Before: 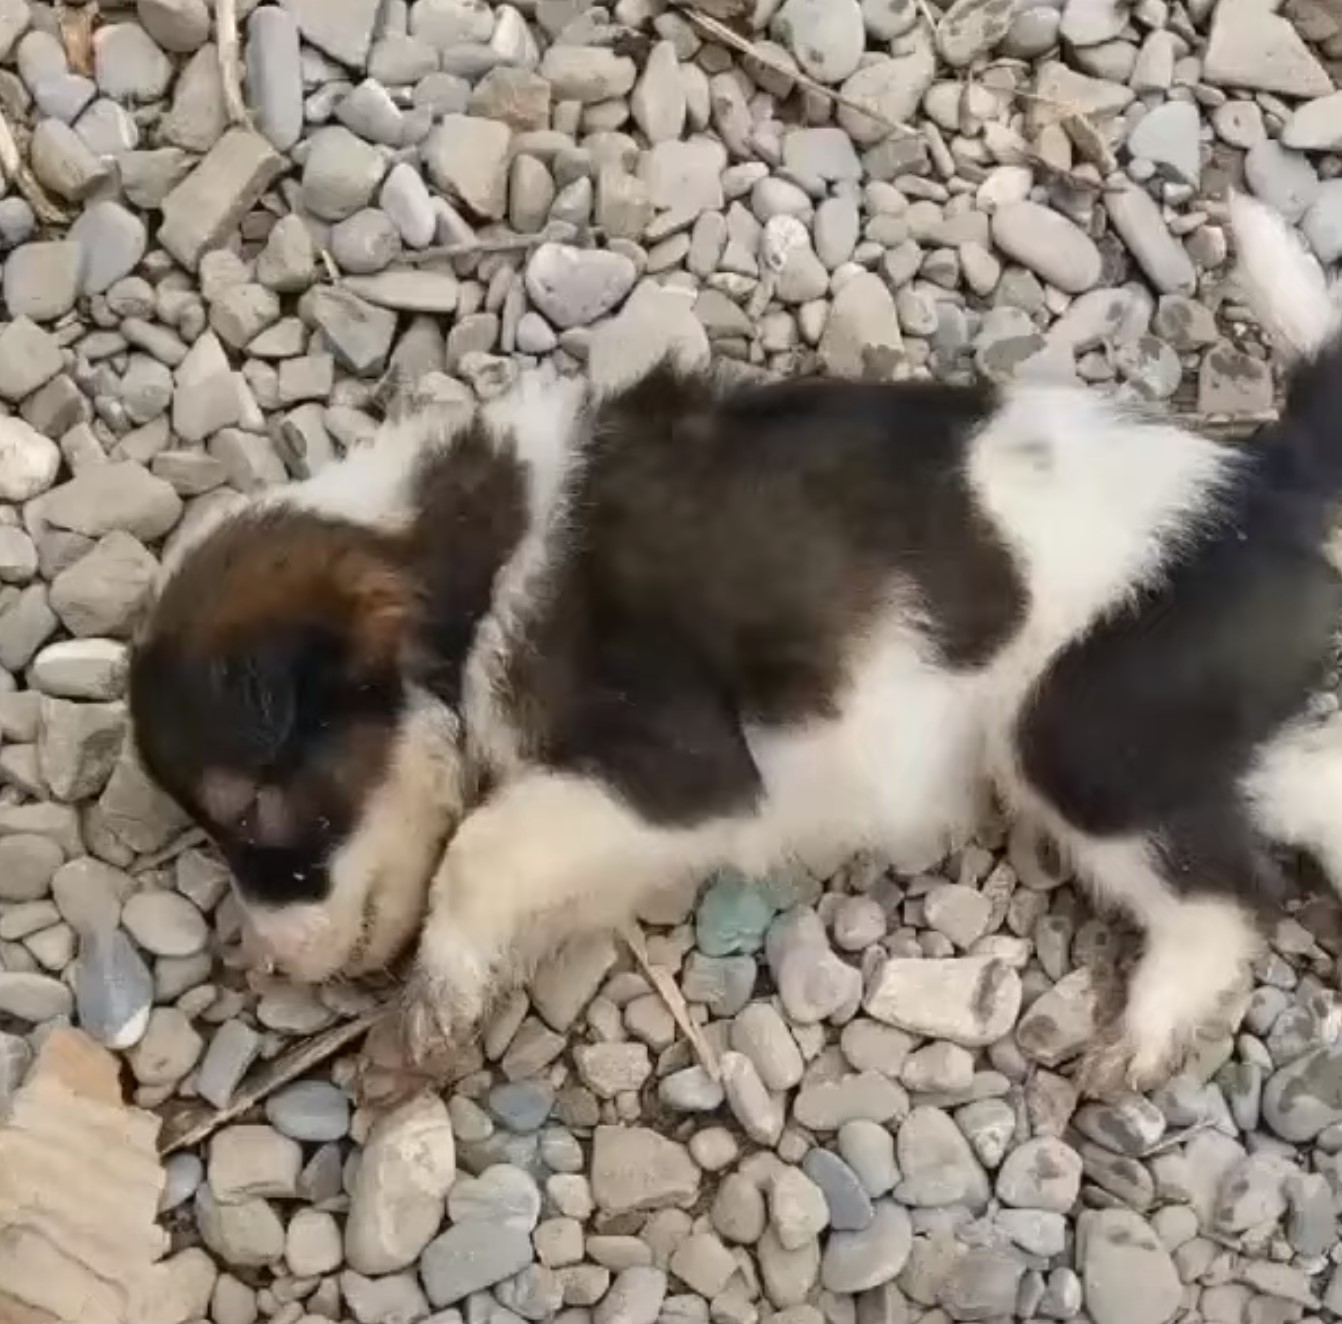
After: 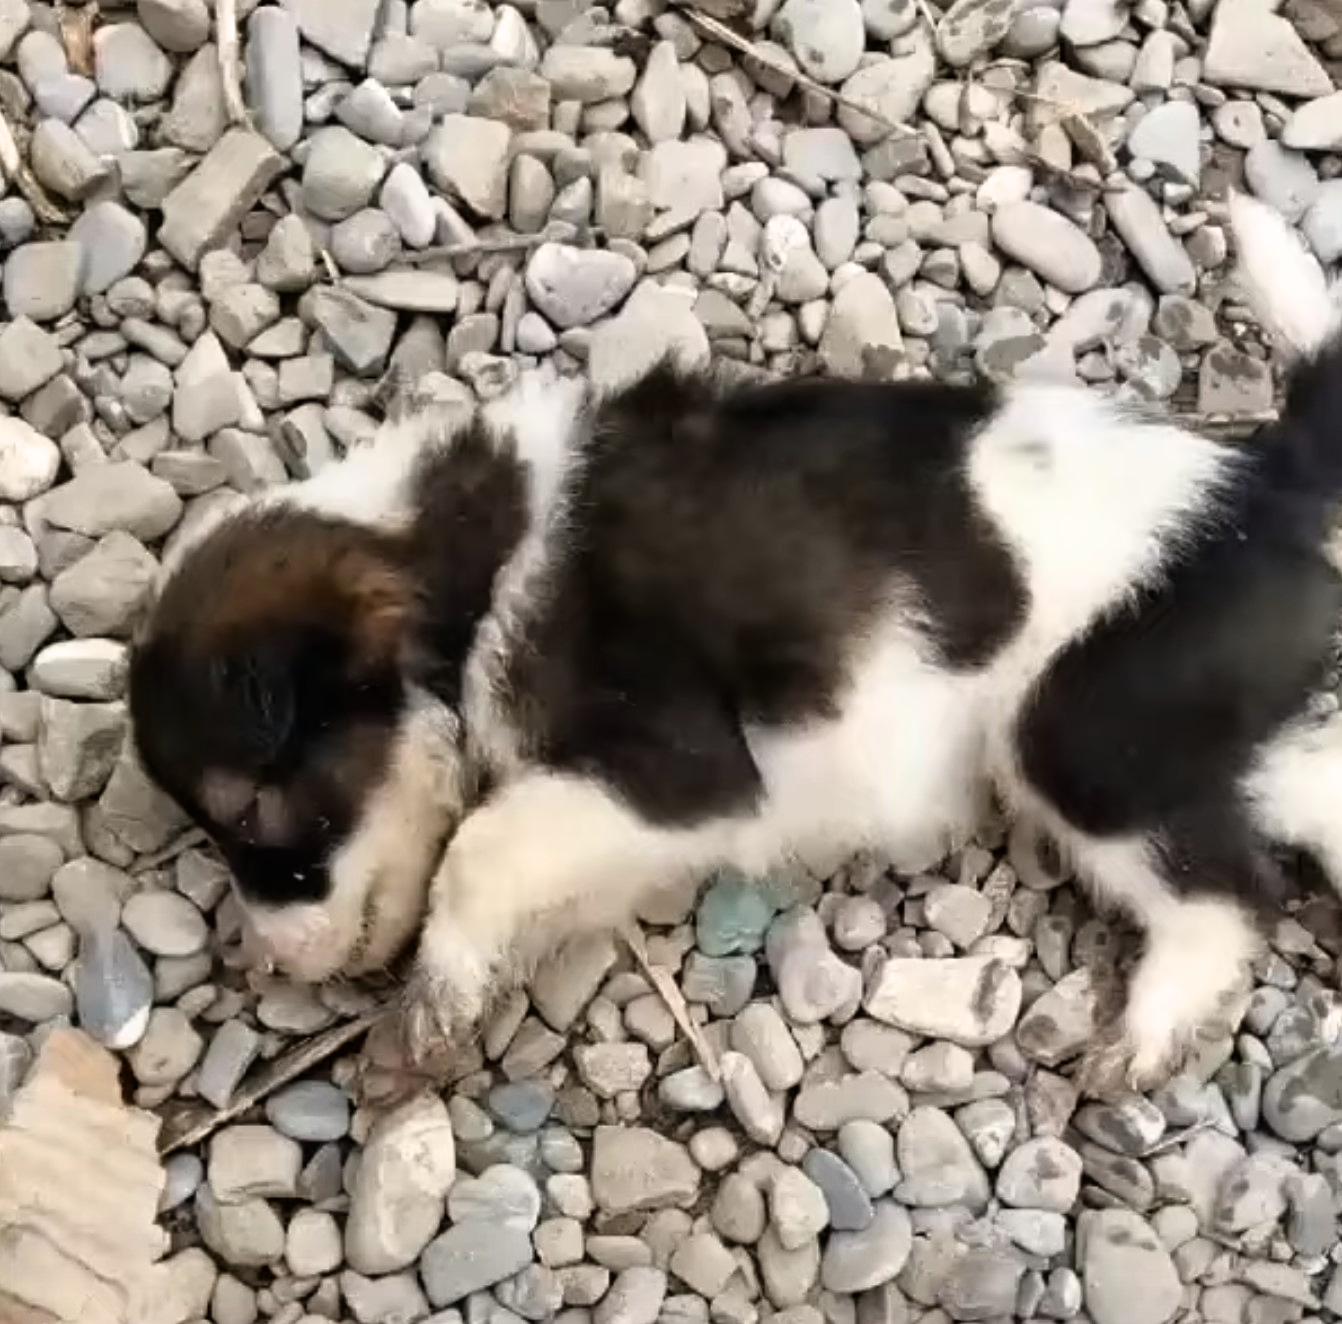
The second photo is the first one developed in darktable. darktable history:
filmic rgb: black relative exposure -9.09 EV, white relative exposure 2.3 EV, hardness 7.44
